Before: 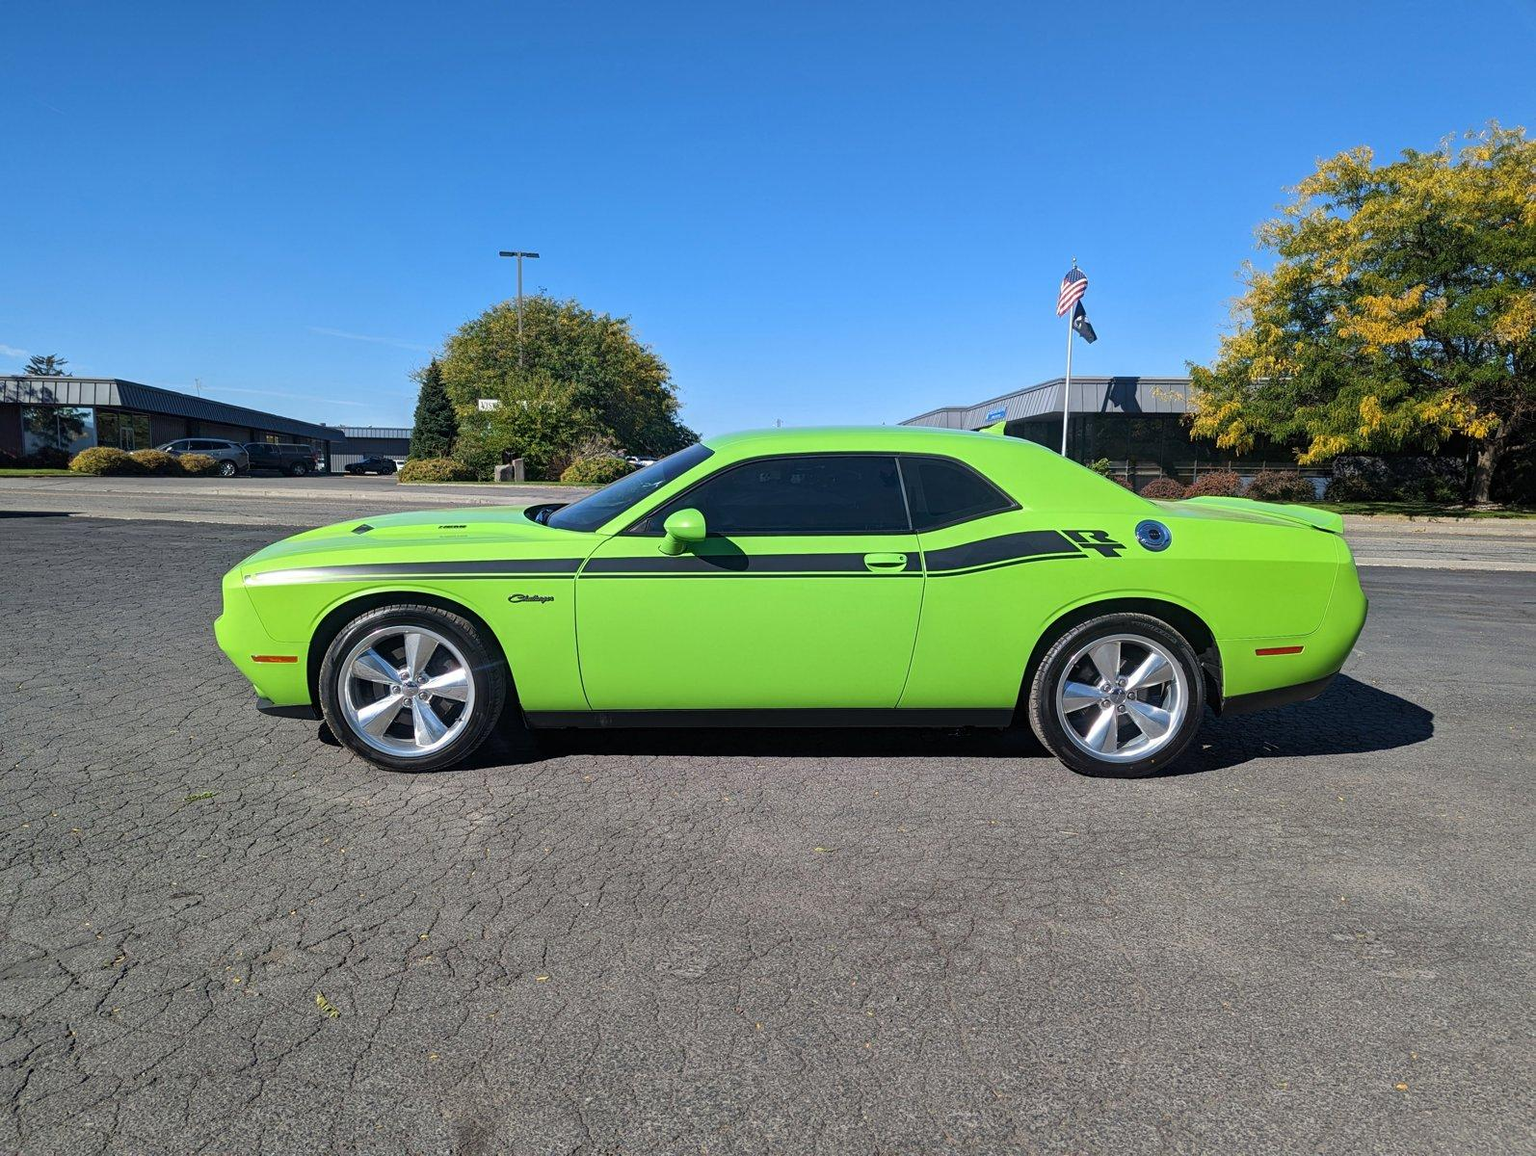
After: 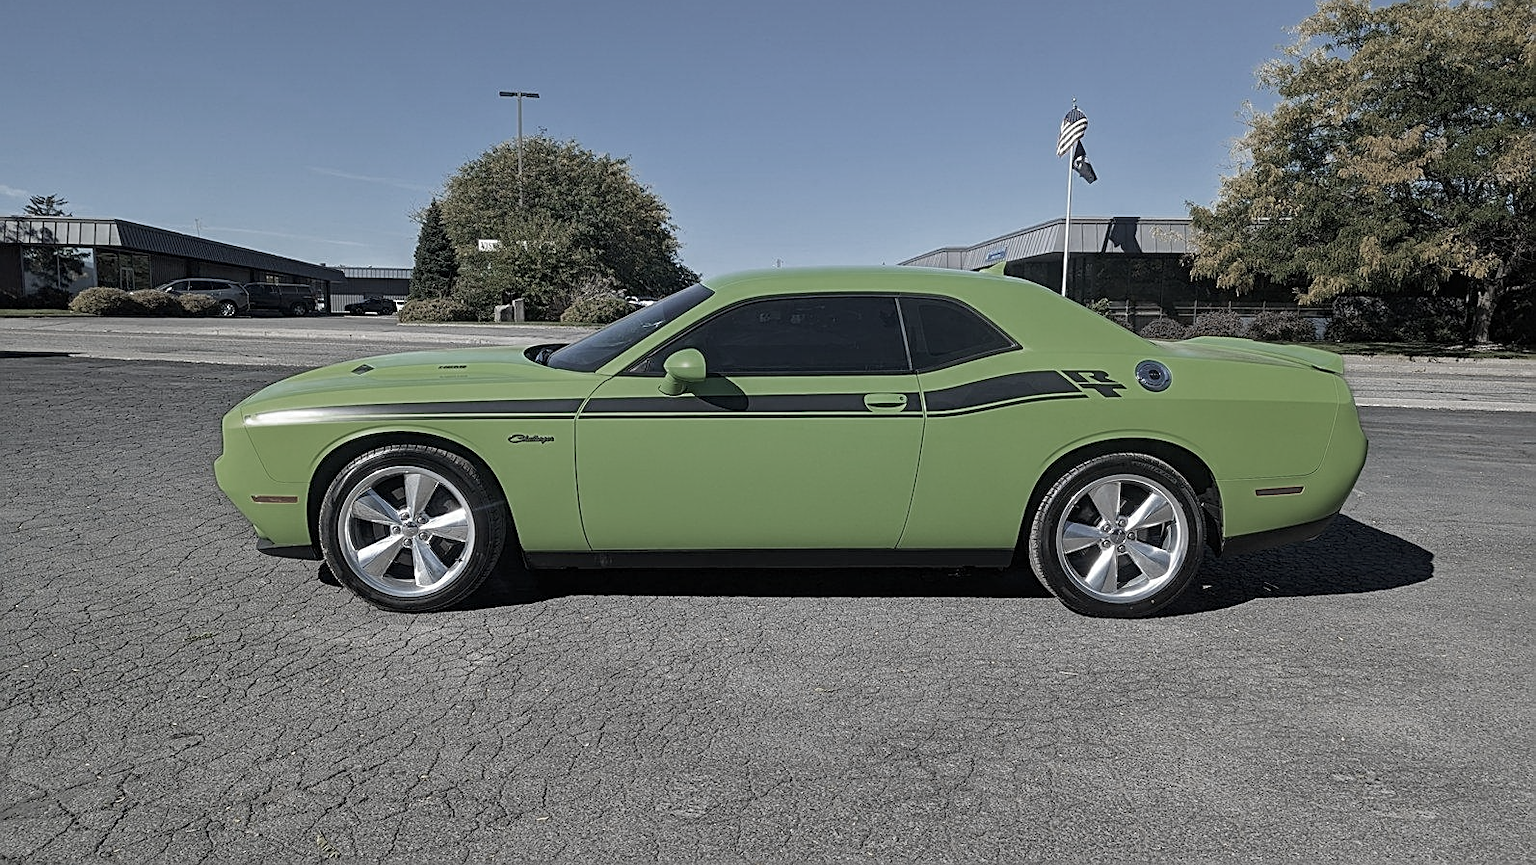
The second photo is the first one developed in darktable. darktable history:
crop: top 13.889%, bottom 11.207%
sharpen: on, module defaults
color zones: curves: ch0 [(0, 0.487) (0.241, 0.395) (0.434, 0.373) (0.658, 0.412) (0.838, 0.487)]; ch1 [(0, 0) (0.053, 0.053) (0.211, 0.202) (0.579, 0.259) (0.781, 0.241)], mix 25.5%
